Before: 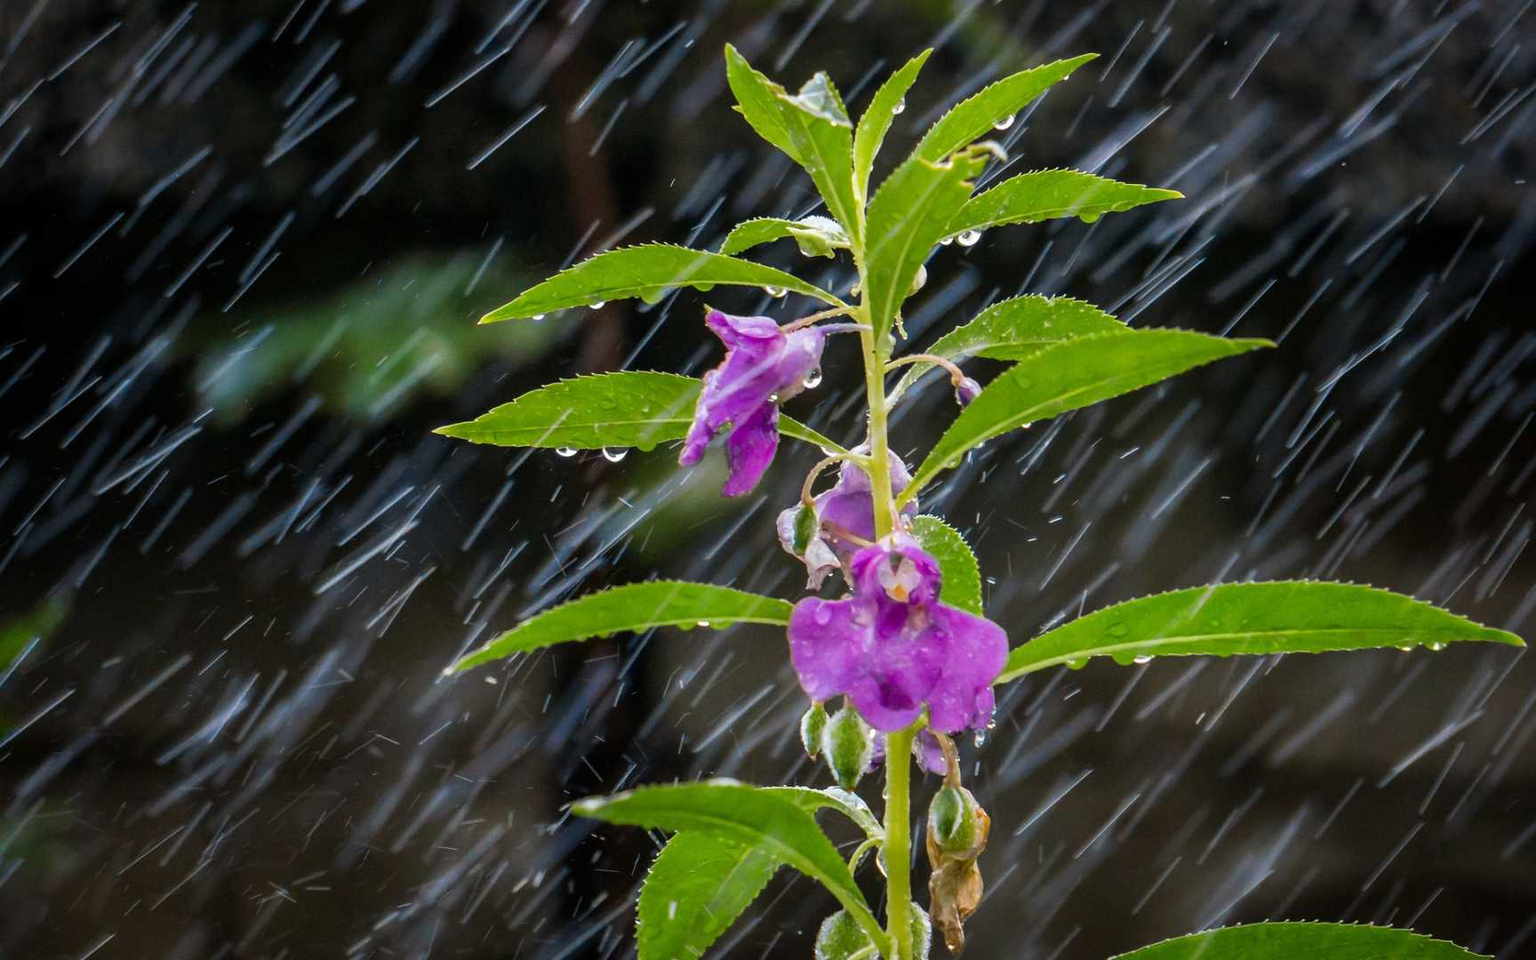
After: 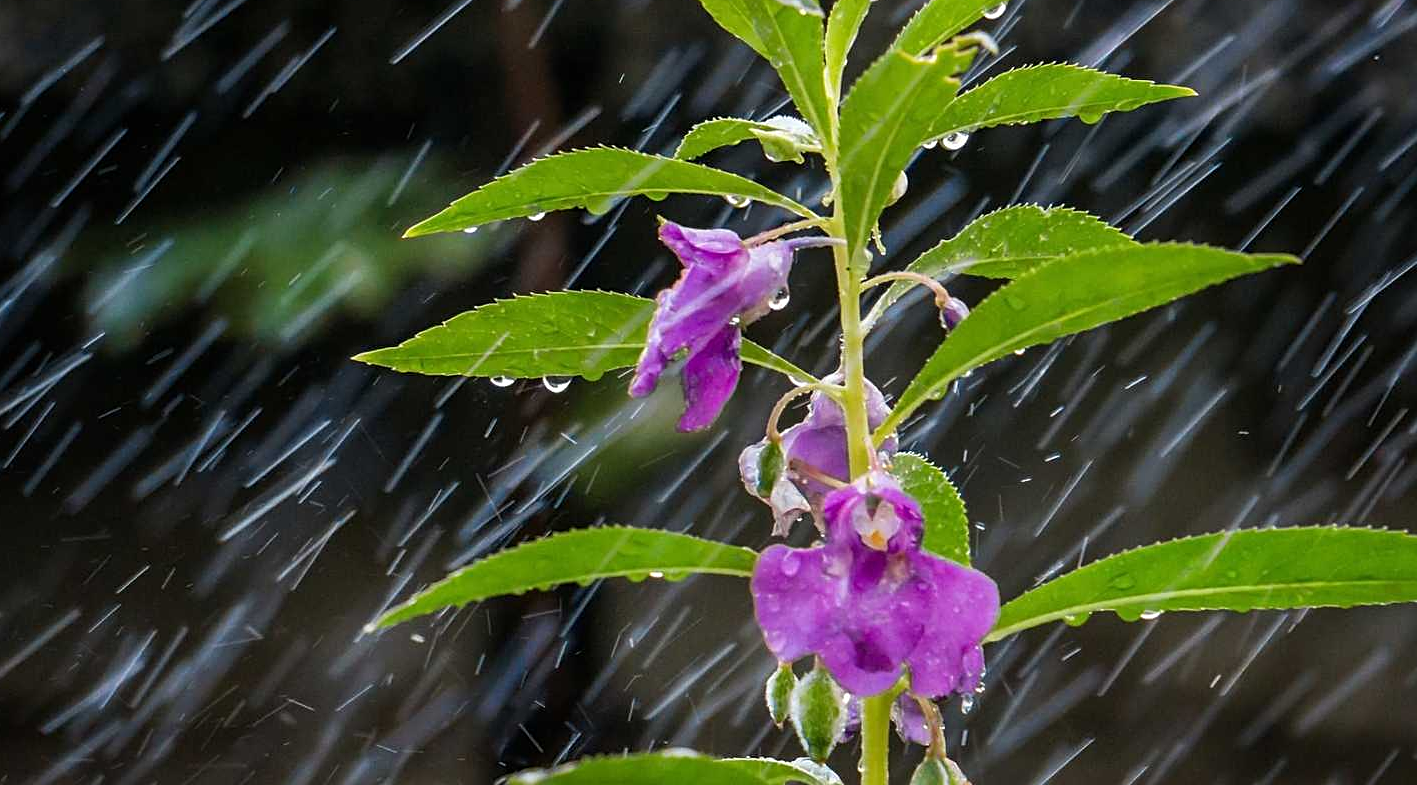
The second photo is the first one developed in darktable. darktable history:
sharpen: on, module defaults
crop: left 7.856%, top 11.836%, right 10.12%, bottom 15.387%
tone equalizer: on, module defaults
